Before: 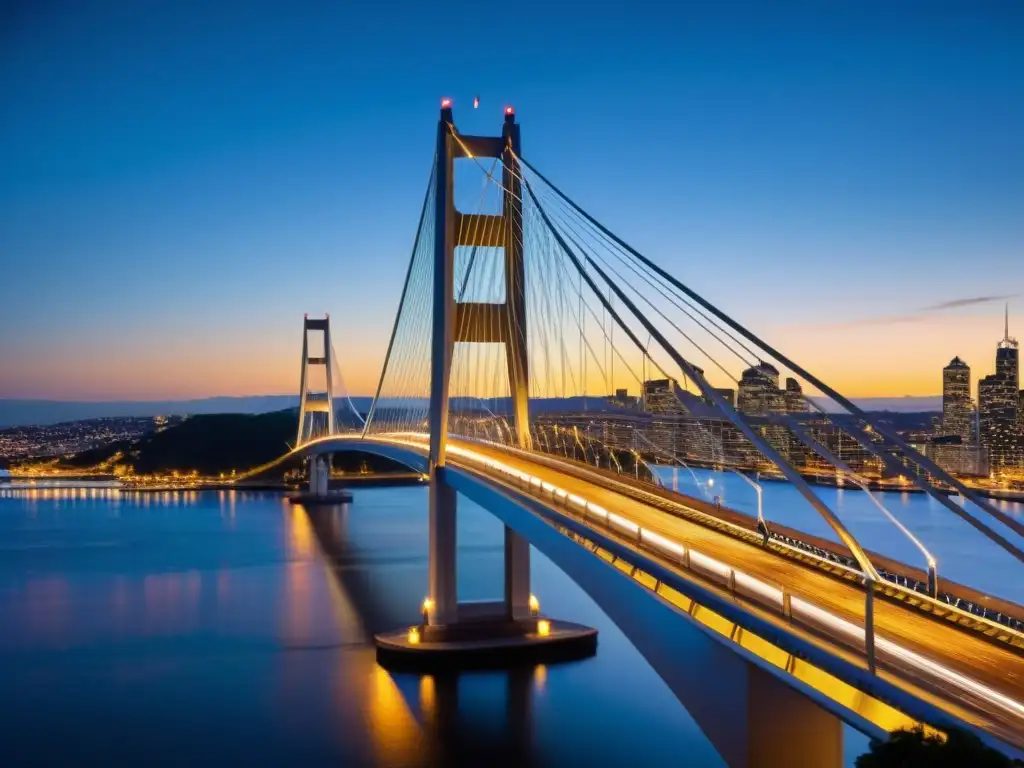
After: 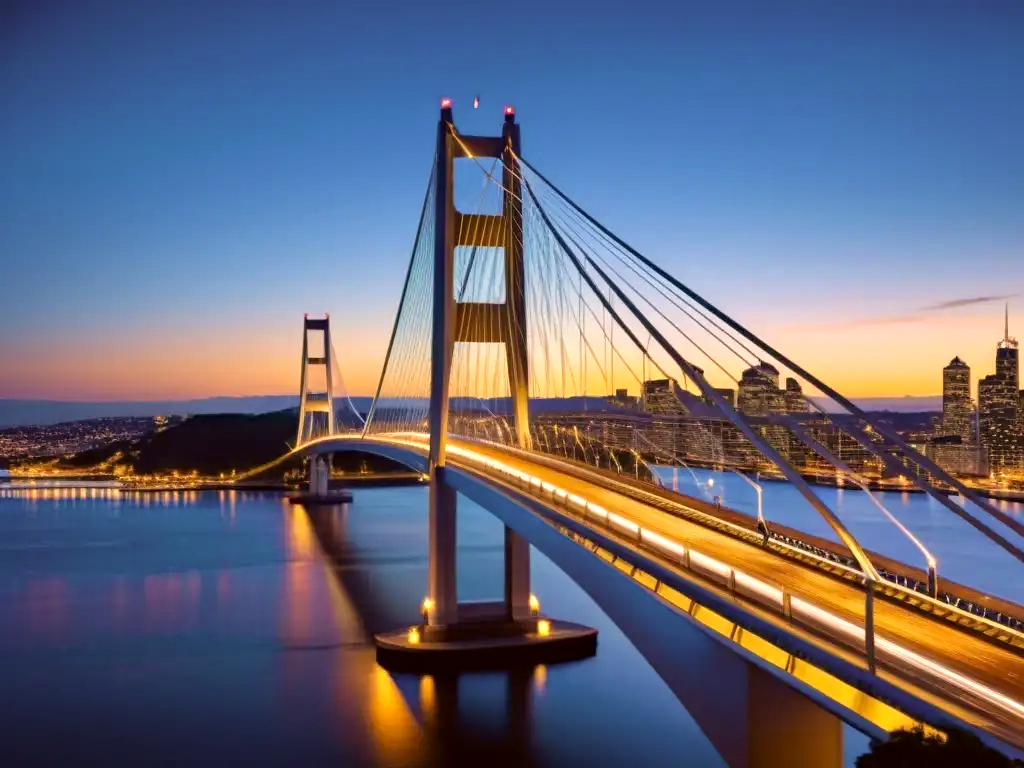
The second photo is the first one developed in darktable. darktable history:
velvia: on, module defaults
color correction: highlights a* 6.54, highlights b* 7.72, shadows a* 5.74, shadows b* 6.85, saturation 0.902
haze removal: compatibility mode true, adaptive false
exposure: black level correction 0, exposure 0.198 EV, compensate highlight preservation false
